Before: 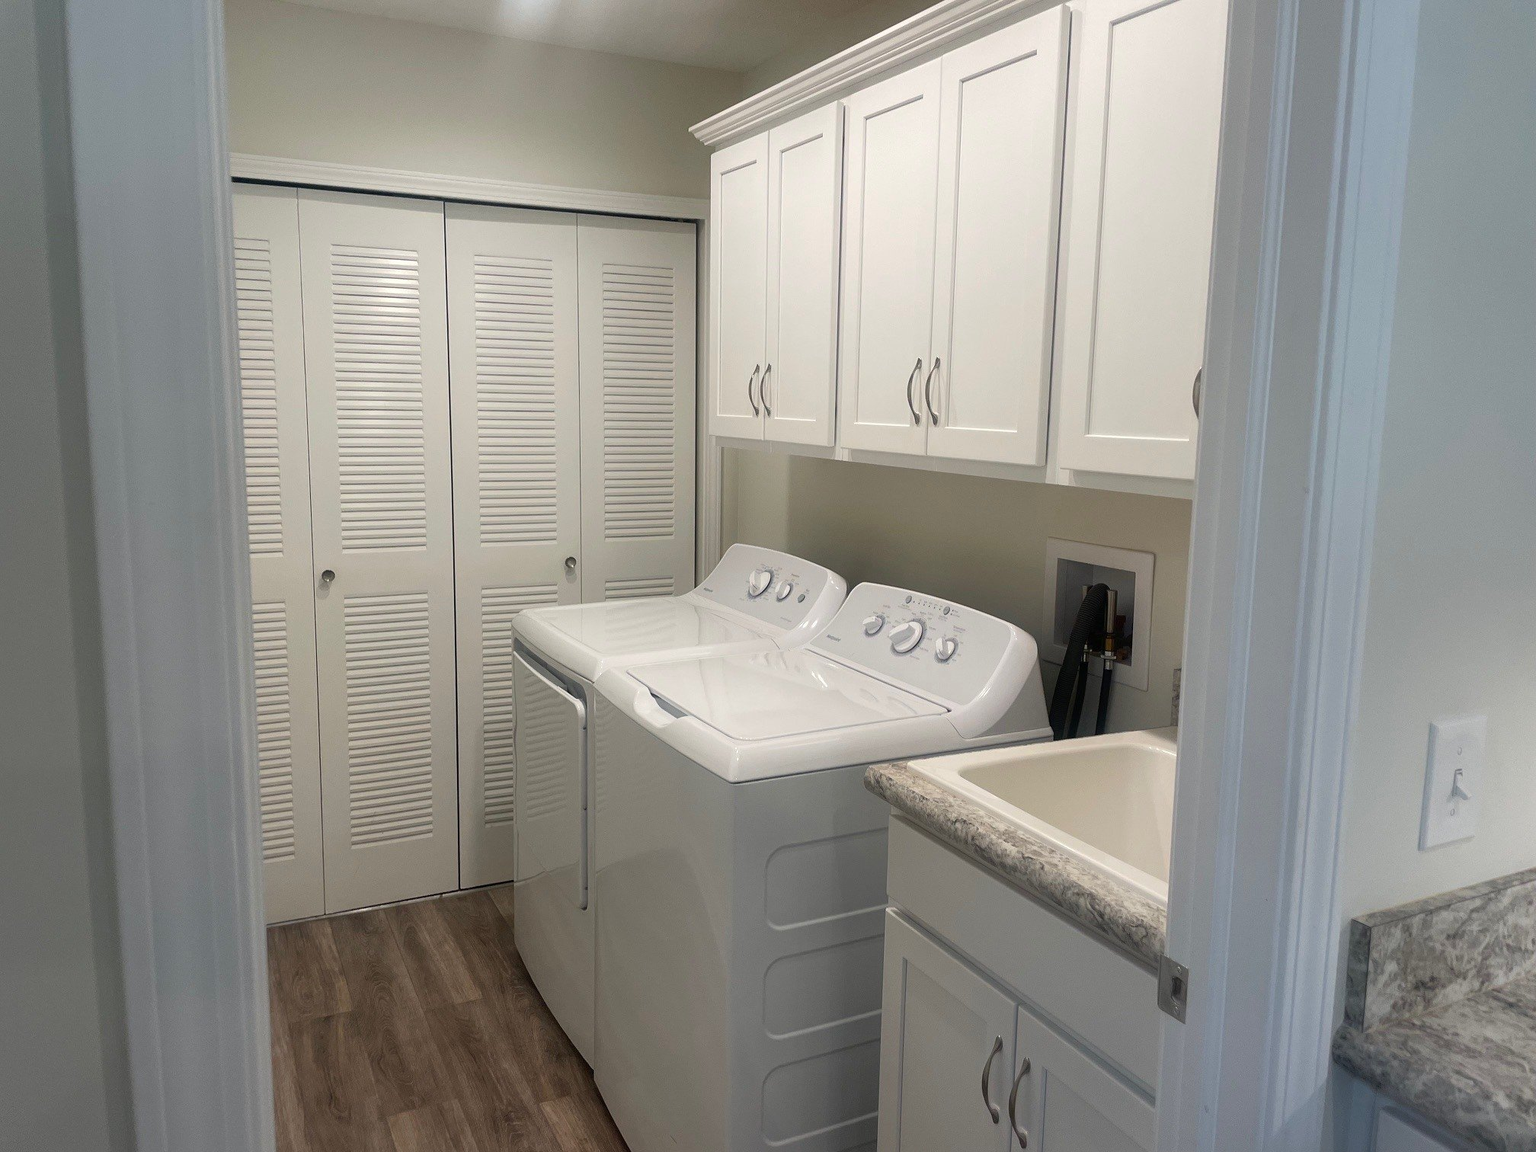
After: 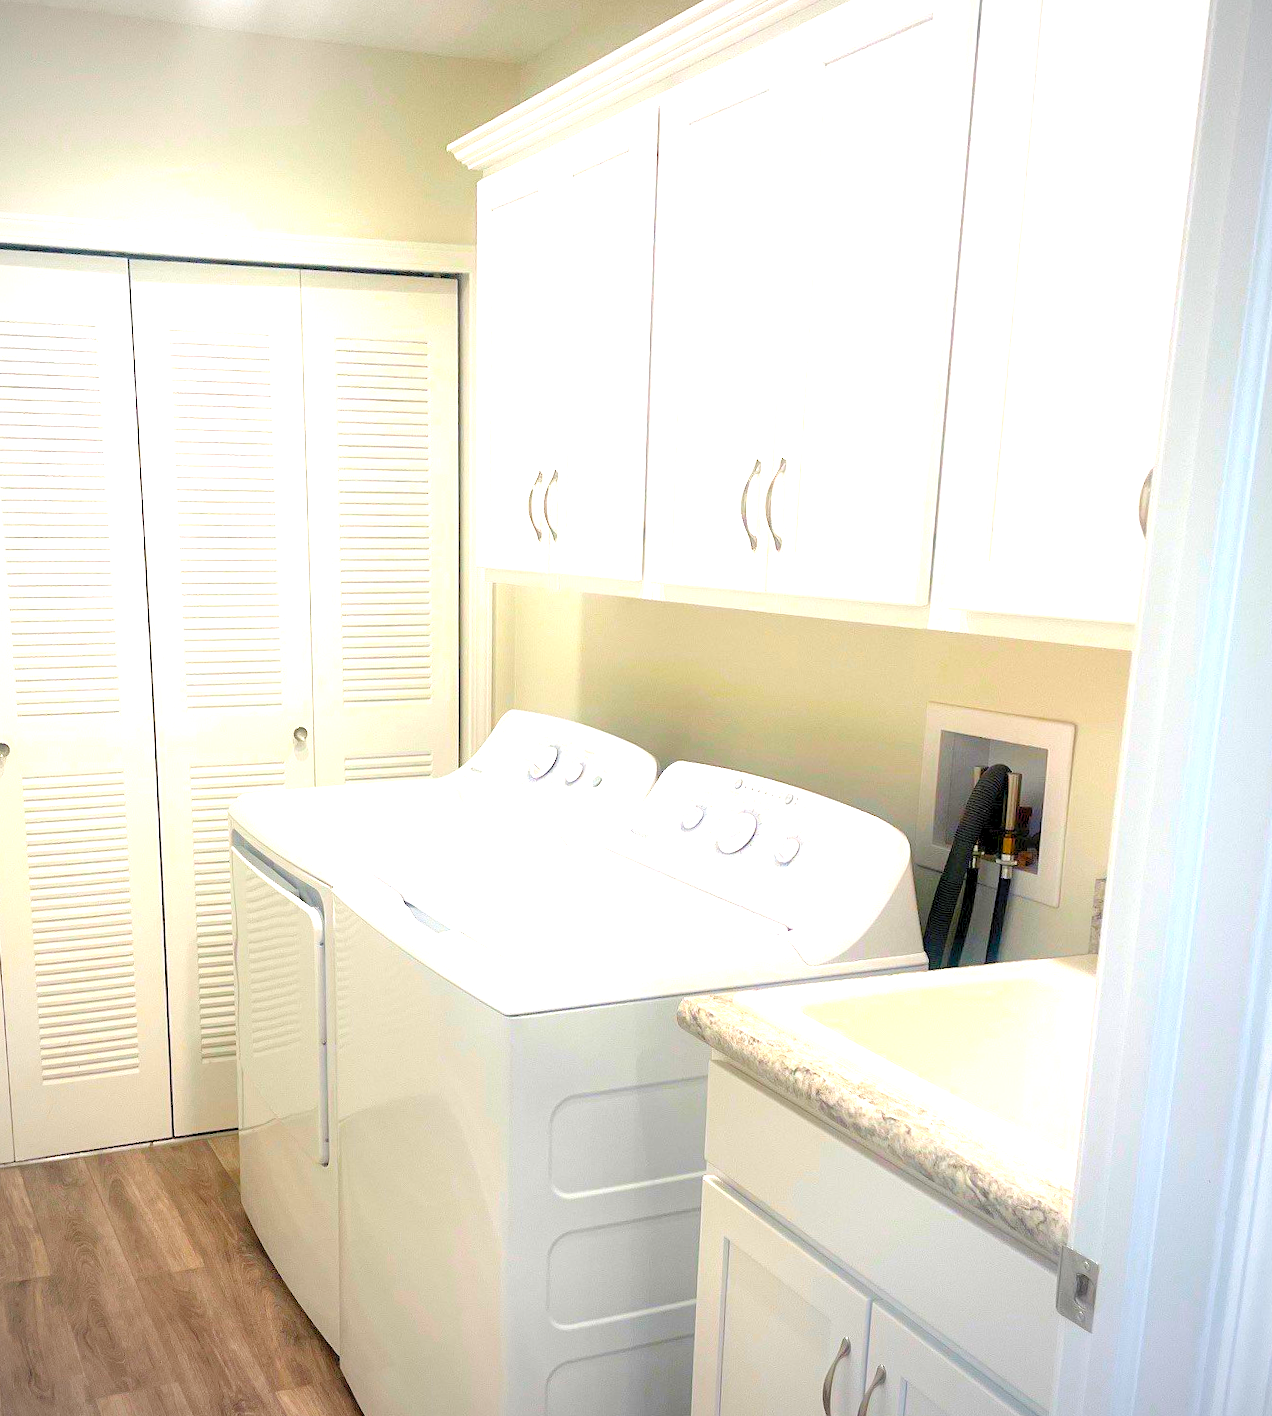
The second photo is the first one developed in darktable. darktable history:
rotate and perspective: rotation 0.062°, lens shift (vertical) 0.115, lens shift (horizontal) -0.133, crop left 0.047, crop right 0.94, crop top 0.061, crop bottom 0.94
exposure: exposure 1 EV, compensate highlight preservation false
crop and rotate: left 17.732%, right 15.423%
vignetting: fall-off radius 63.6%
color balance rgb: global vibrance 42.74%
contrast brightness saturation: saturation 0.18
levels: levels [0.036, 0.364, 0.827]
